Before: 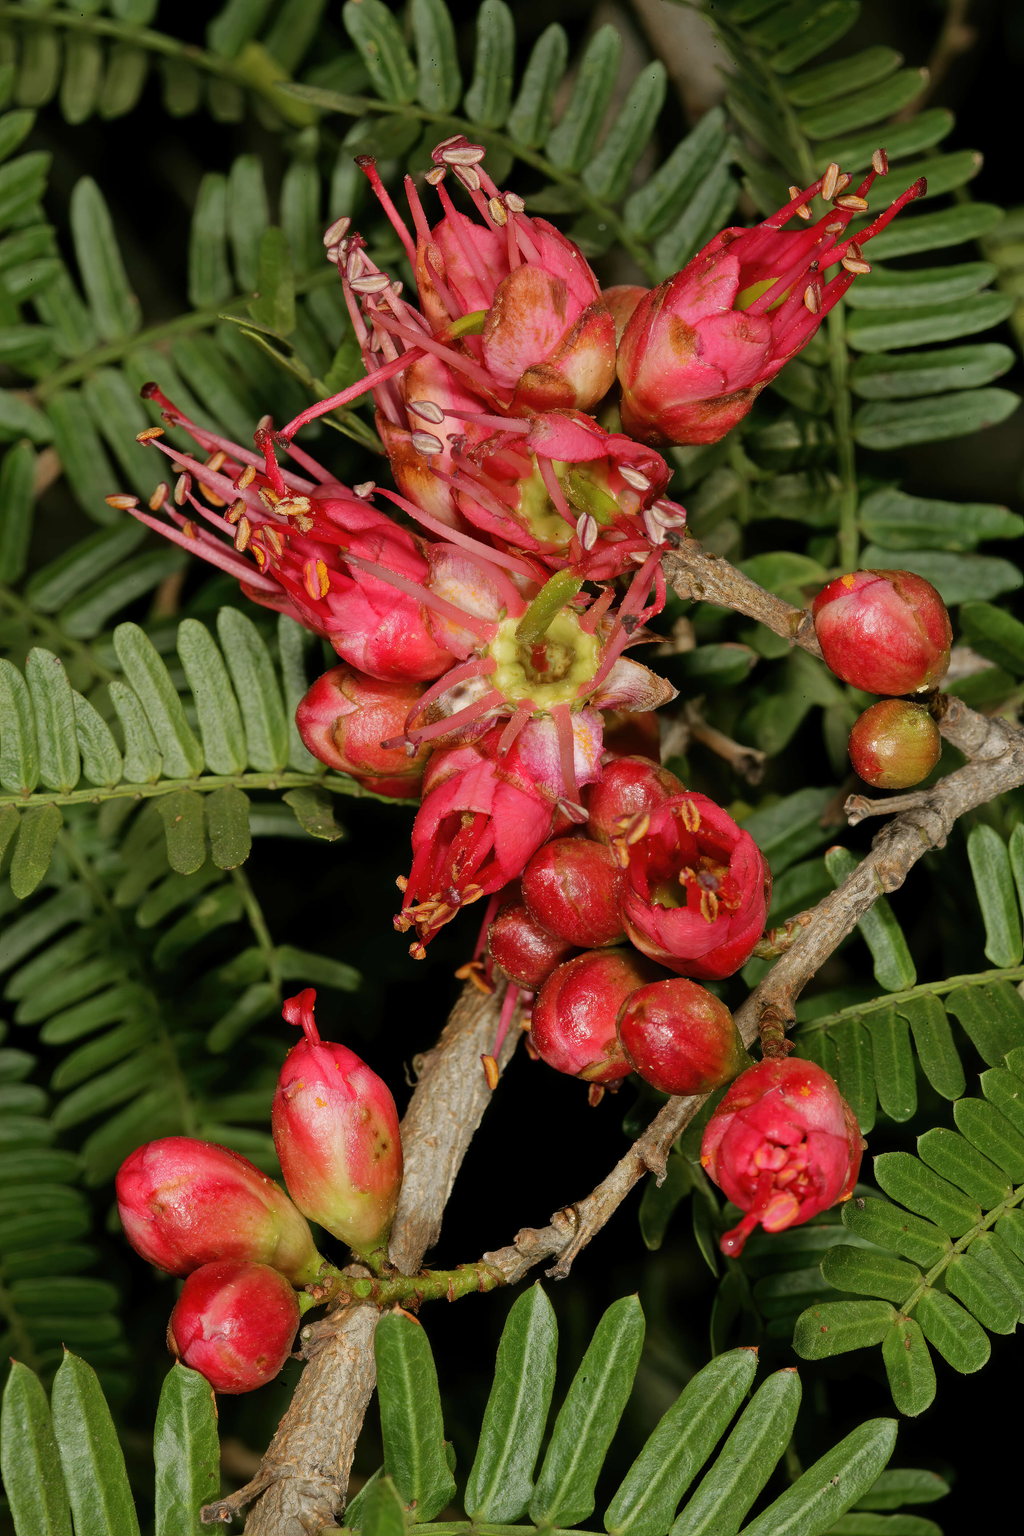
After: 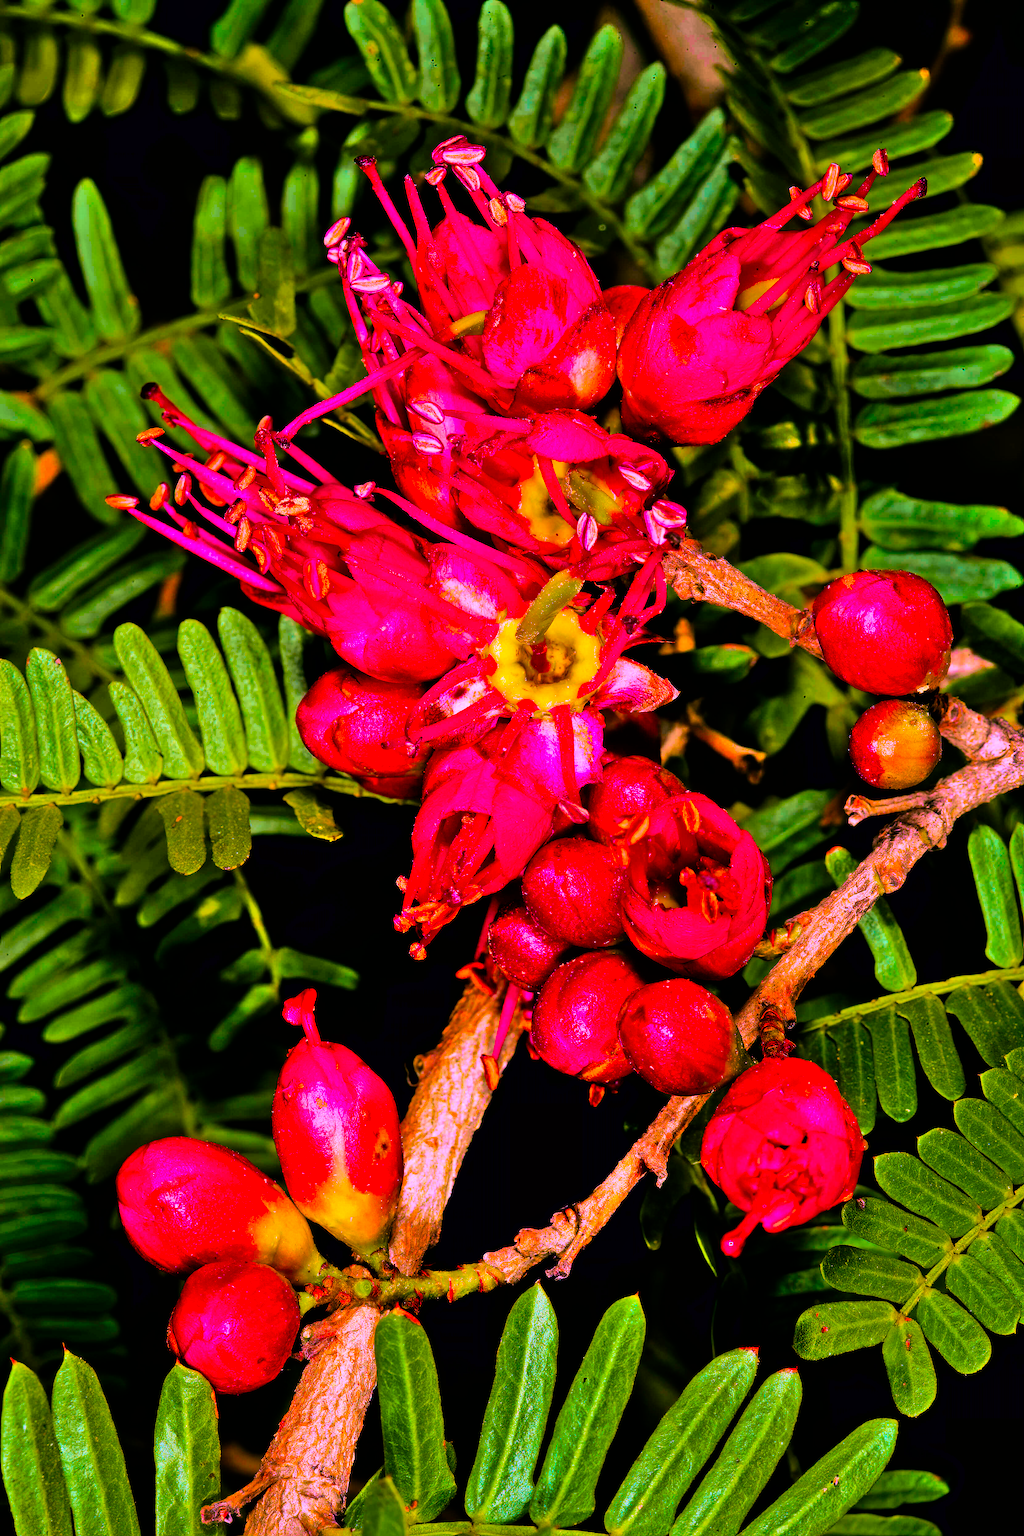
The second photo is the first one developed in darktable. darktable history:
haze removal: compatibility mode true, adaptive false
color calibration: illuminant as shot in camera, x 0.363, y 0.385, temperature 4528.04 K
color balance rgb: linear chroma grading › shadows -30%, linear chroma grading › global chroma 35%, perceptual saturation grading › global saturation 75%, perceptual saturation grading › shadows -30%, perceptual brilliance grading › highlights 75%, perceptual brilliance grading › shadows -30%, global vibrance 35%
filmic rgb: black relative exposure -6.15 EV, white relative exposure 6.96 EV, hardness 2.23, color science v6 (2022)
shadows and highlights: soften with gaussian
velvia: strength 75%
color correction: highlights a* 19.5, highlights b* -11.53, saturation 1.69
